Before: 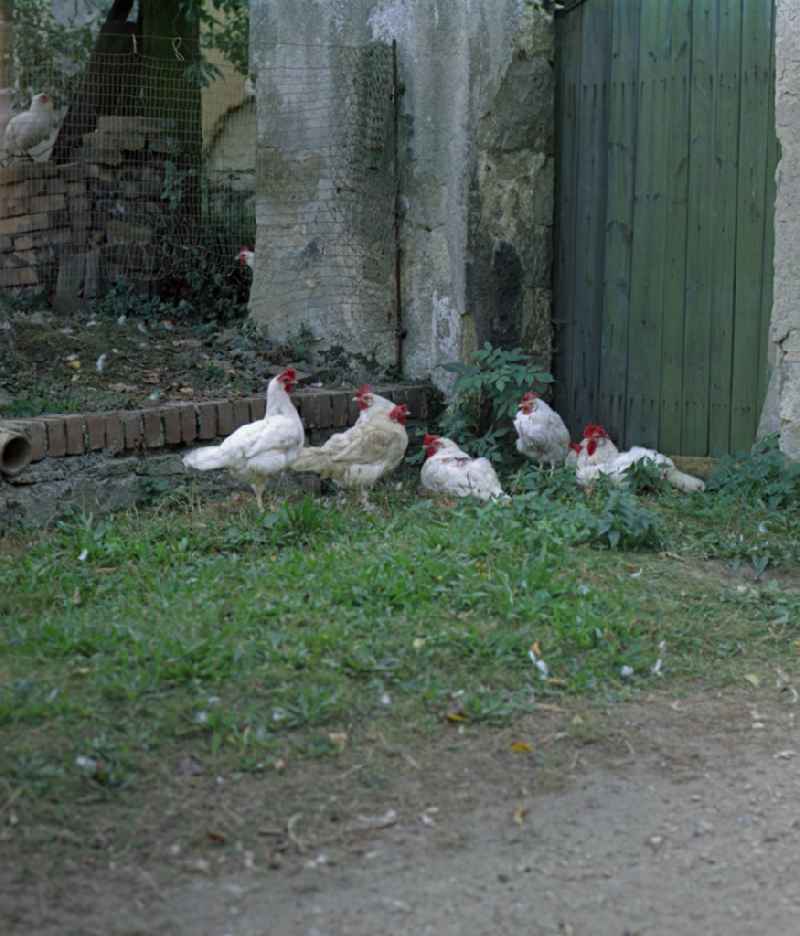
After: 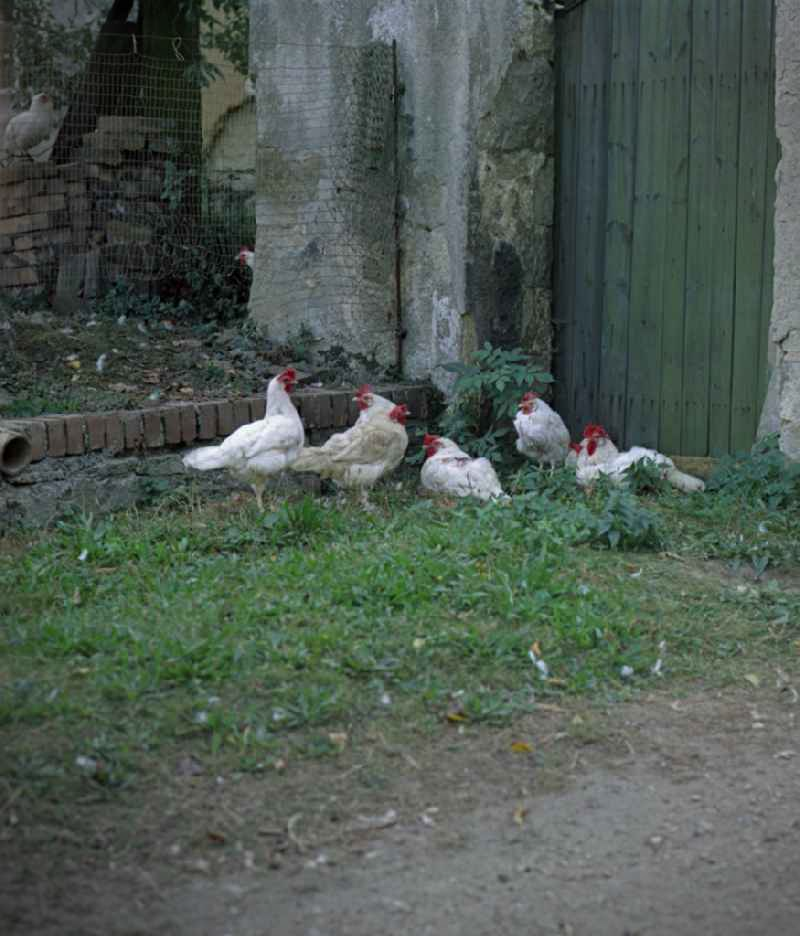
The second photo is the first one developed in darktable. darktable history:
vignetting: brightness -0.575
